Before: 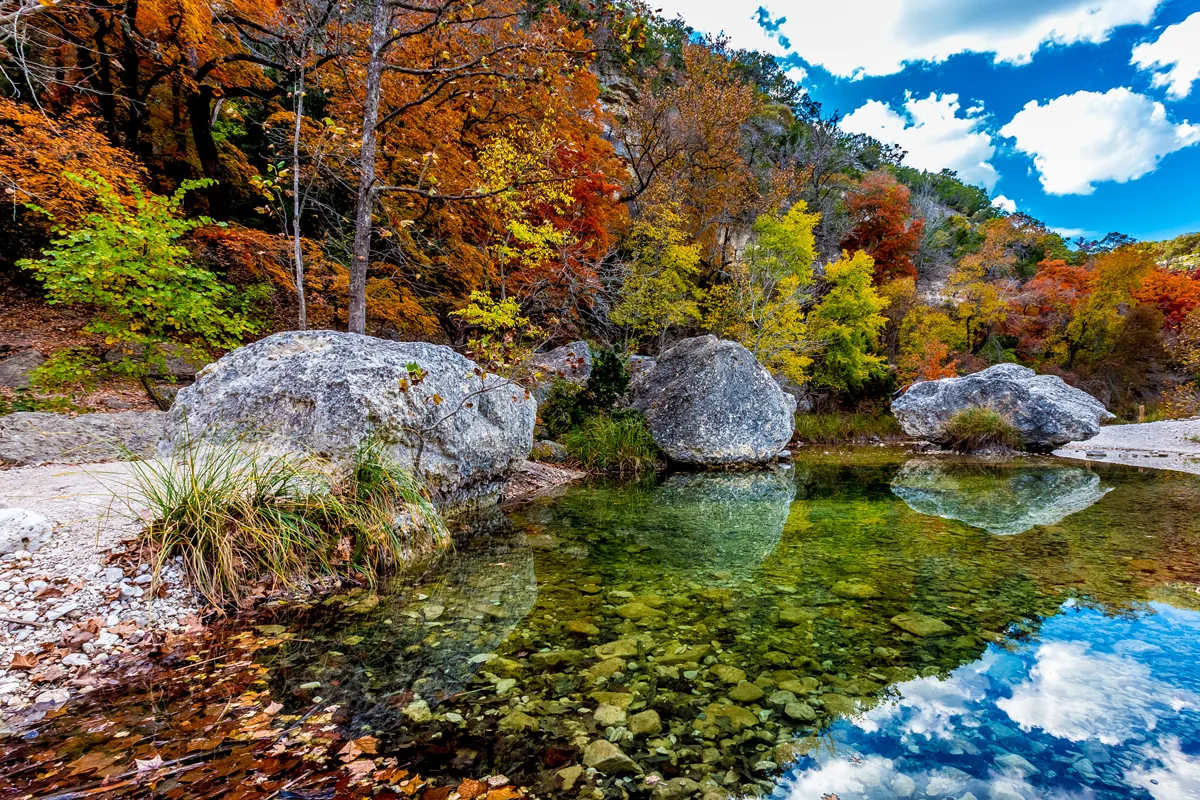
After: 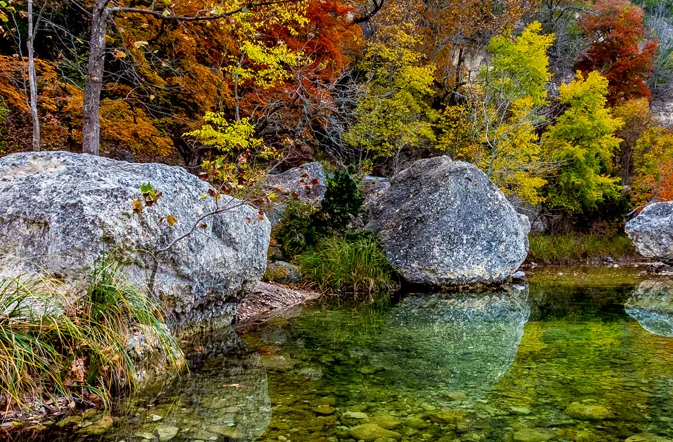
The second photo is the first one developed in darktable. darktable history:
crop and rotate: left 22.169%, top 22.418%, right 21.701%, bottom 22.294%
